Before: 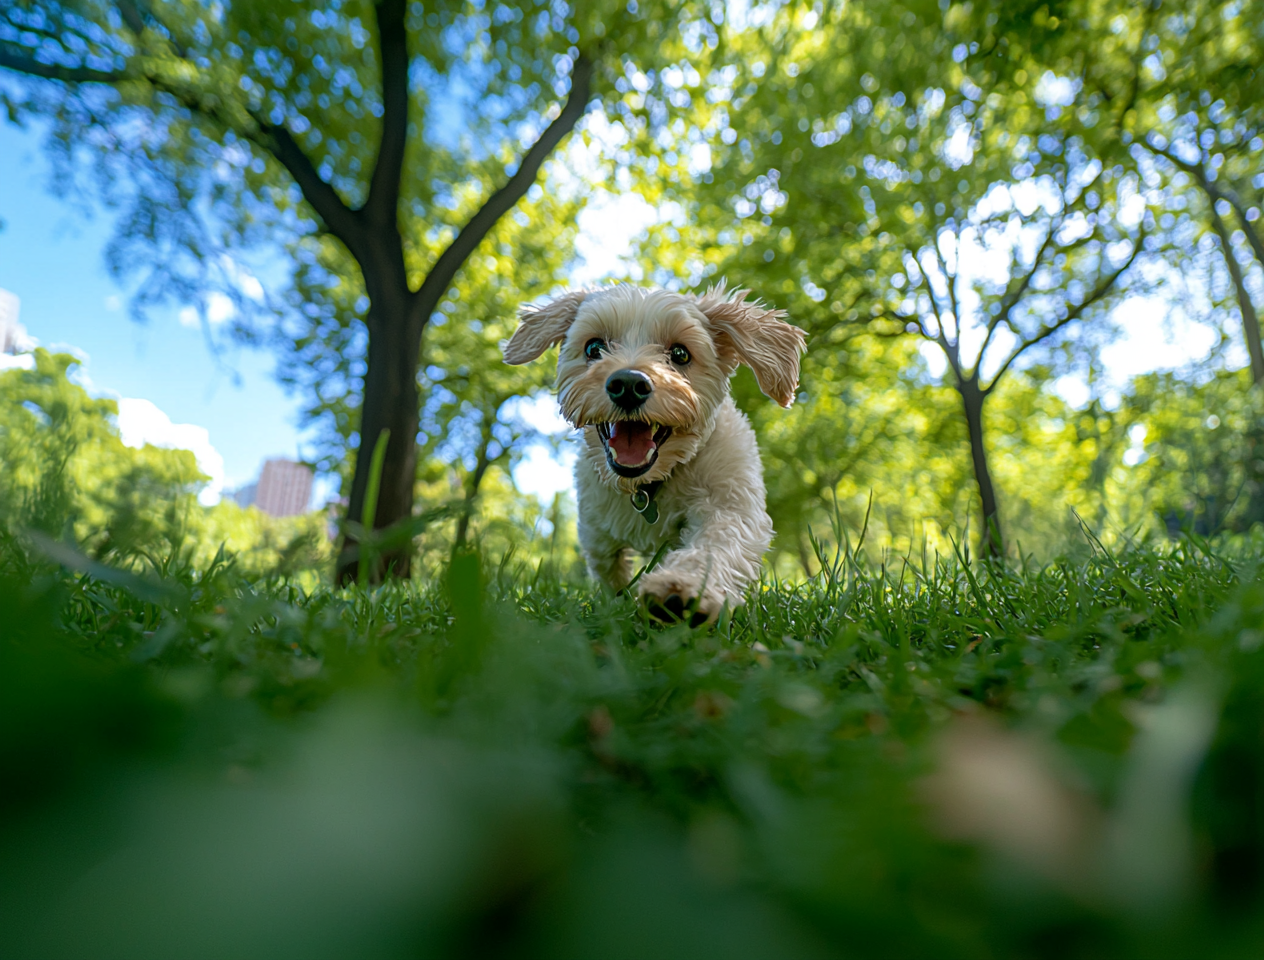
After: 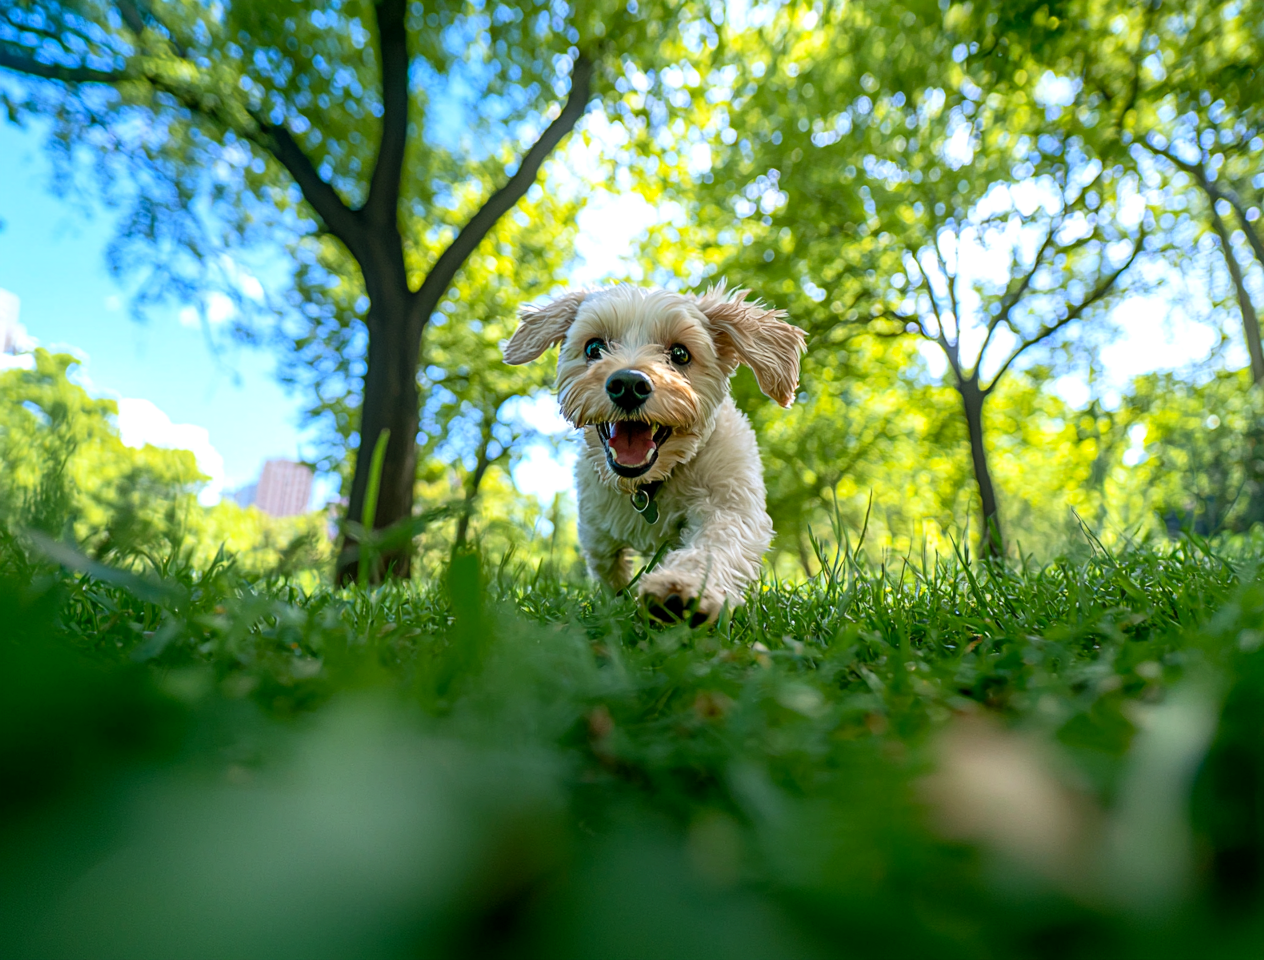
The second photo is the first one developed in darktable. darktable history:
contrast brightness saturation: contrast 0.2, brightness 0.16, saturation 0.22
local contrast: highlights 100%, shadows 100%, detail 120%, midtone range 0.2
